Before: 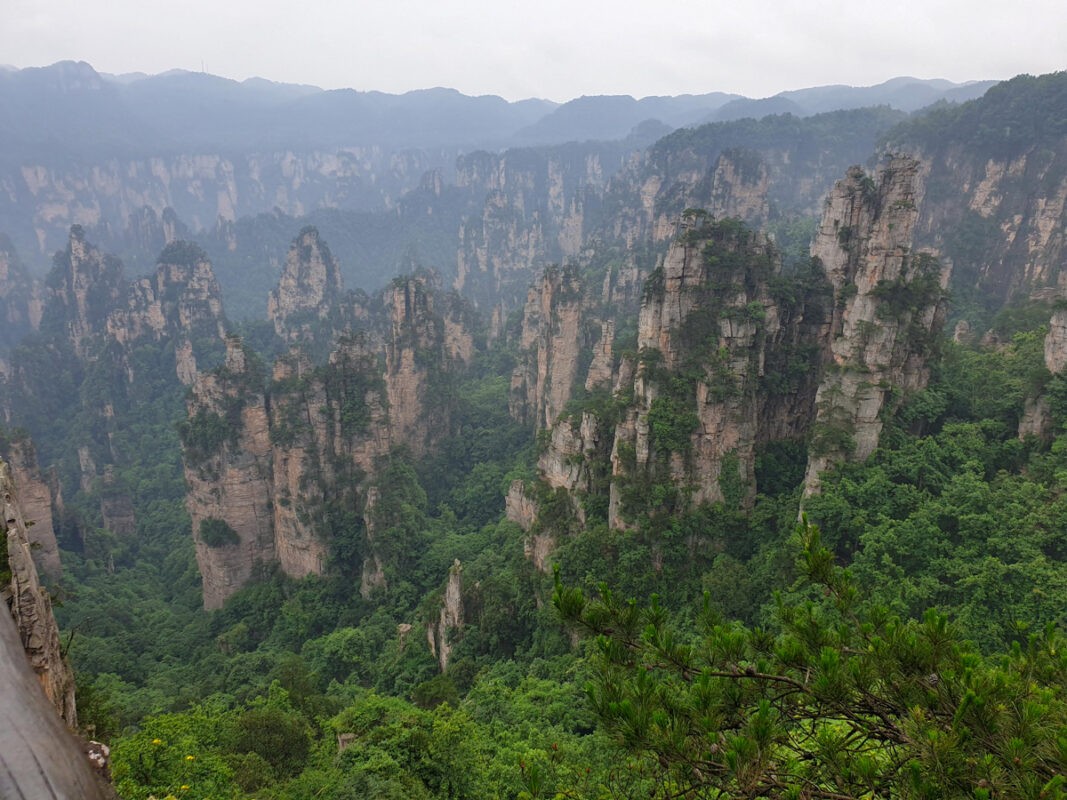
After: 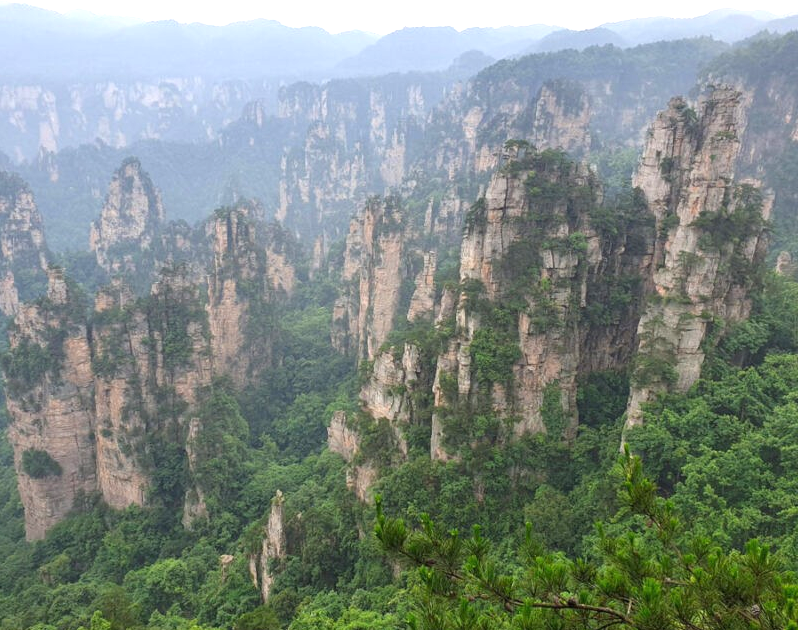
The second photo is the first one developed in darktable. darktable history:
exposure: black level correction 0, exposure 0.9 EV, compensate highlight preservation false
crop: left 16.768%, top 8.653%, right 8.362%, bottom 12.485%
